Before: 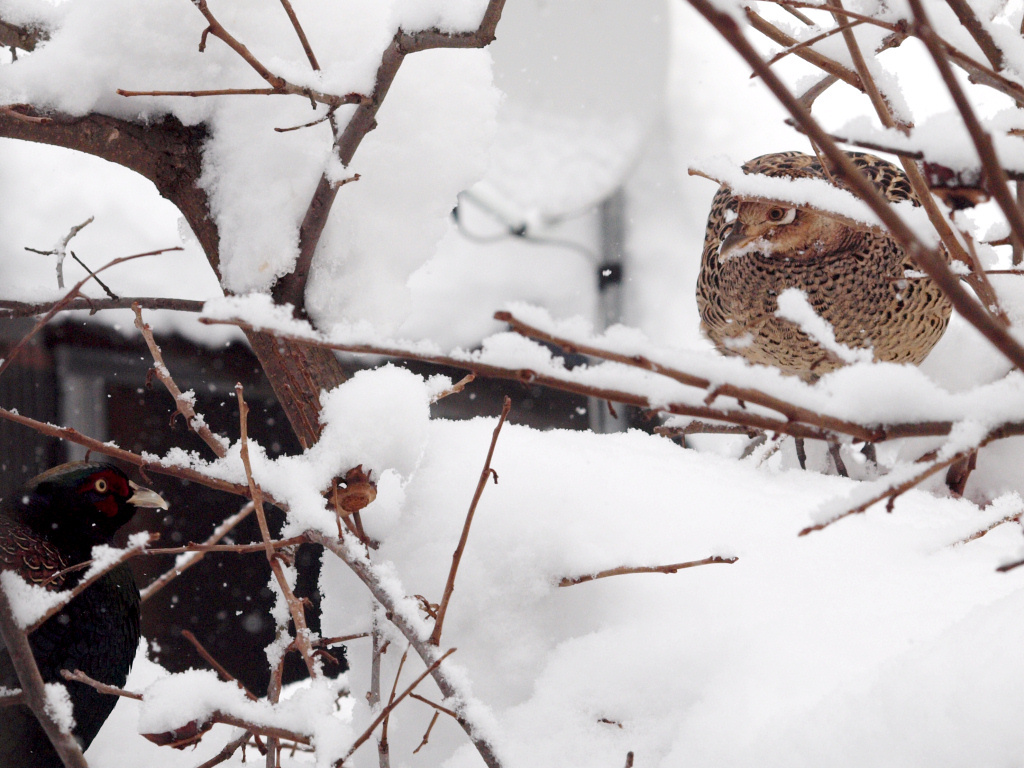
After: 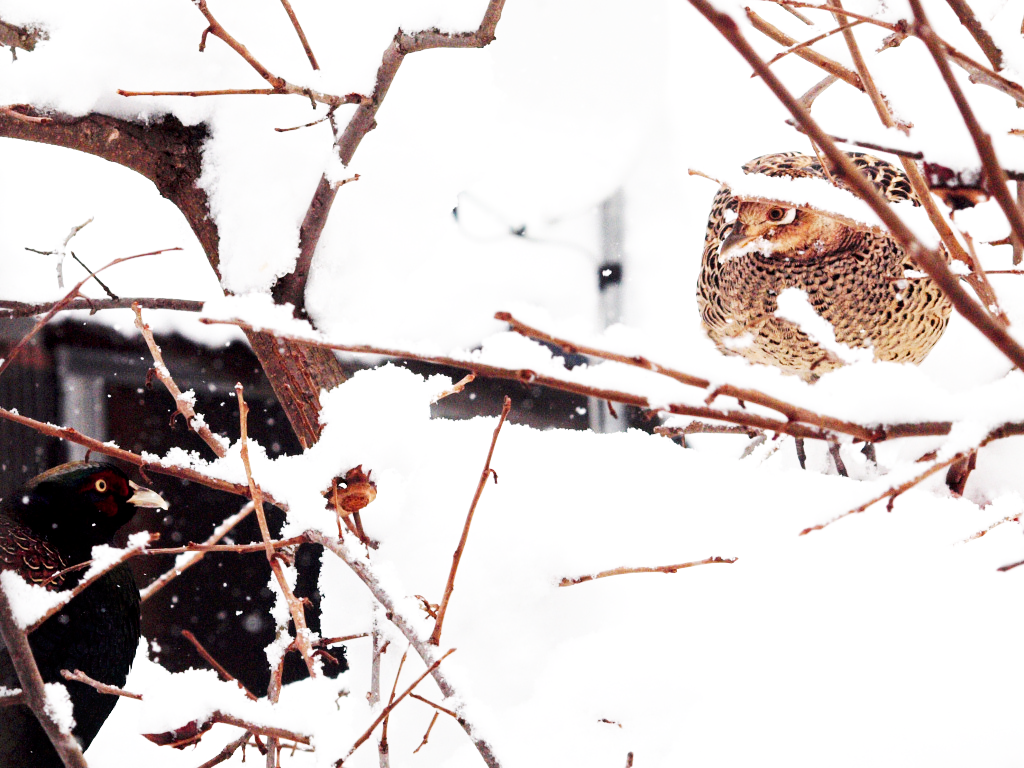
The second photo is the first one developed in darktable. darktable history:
local contrast: highlights 100%, shadows 97%, detail 119%, midtone range 0.2
base curve: curves: ch0 [(0, 0) (0.007, 0.004) (0.027, 0.03) (0.046, 0.07) (0.207, 0.54) (0.442, 0.872) (0.673, 0.972) (1, 1)], preserve colors none
tone equalizer: on, module defaults
